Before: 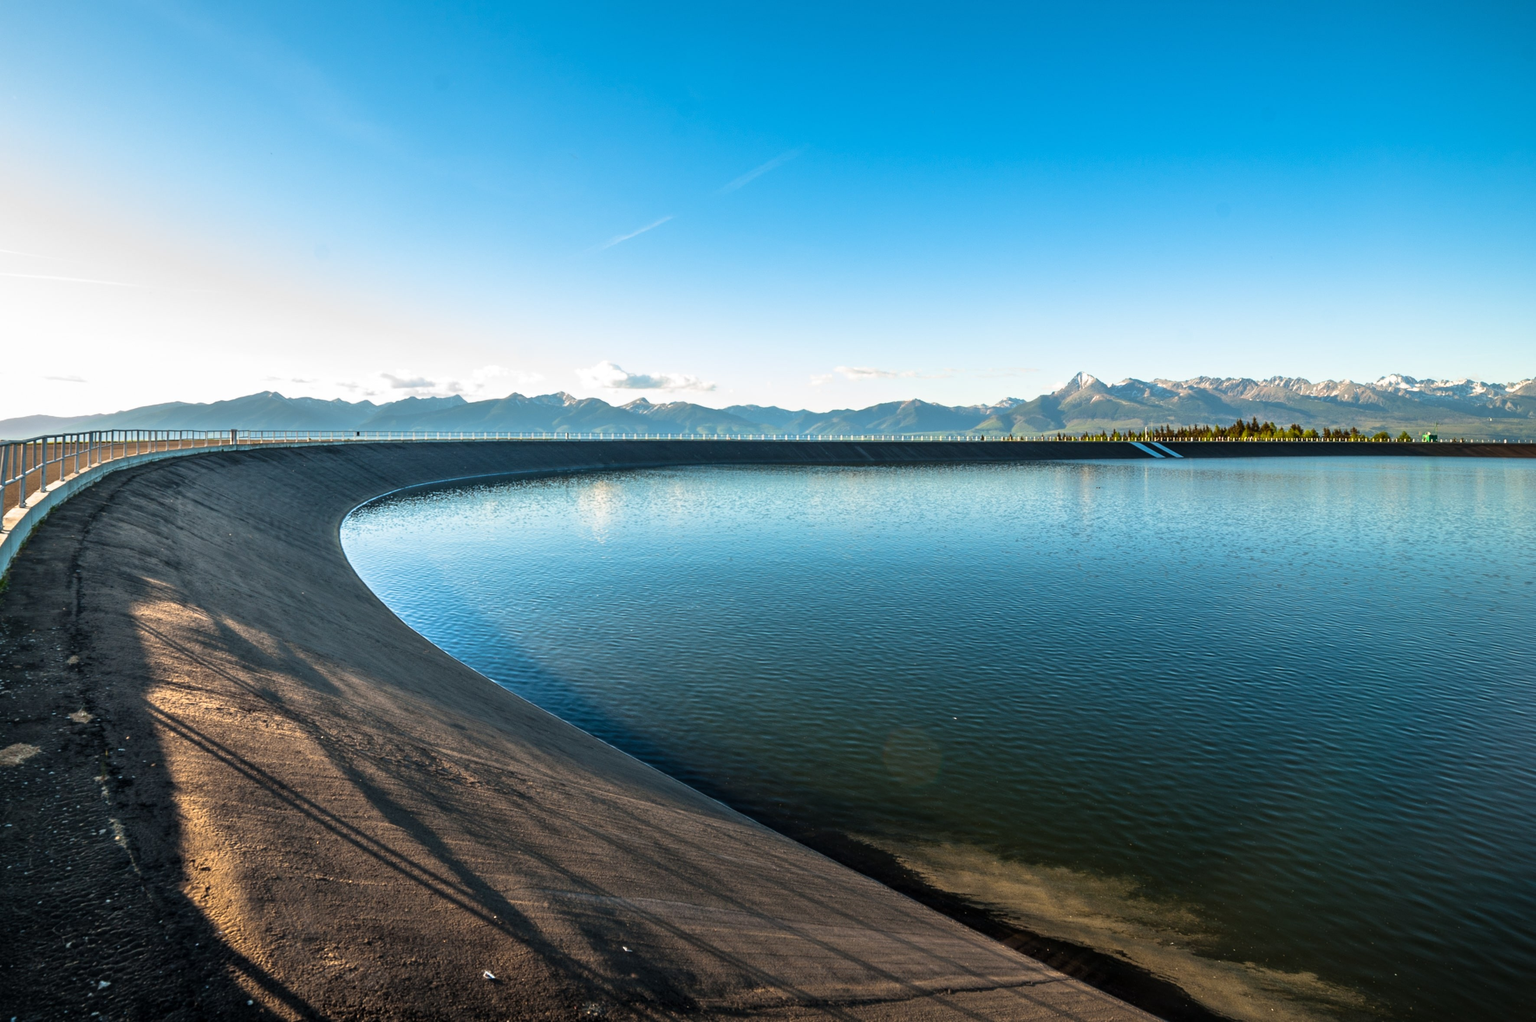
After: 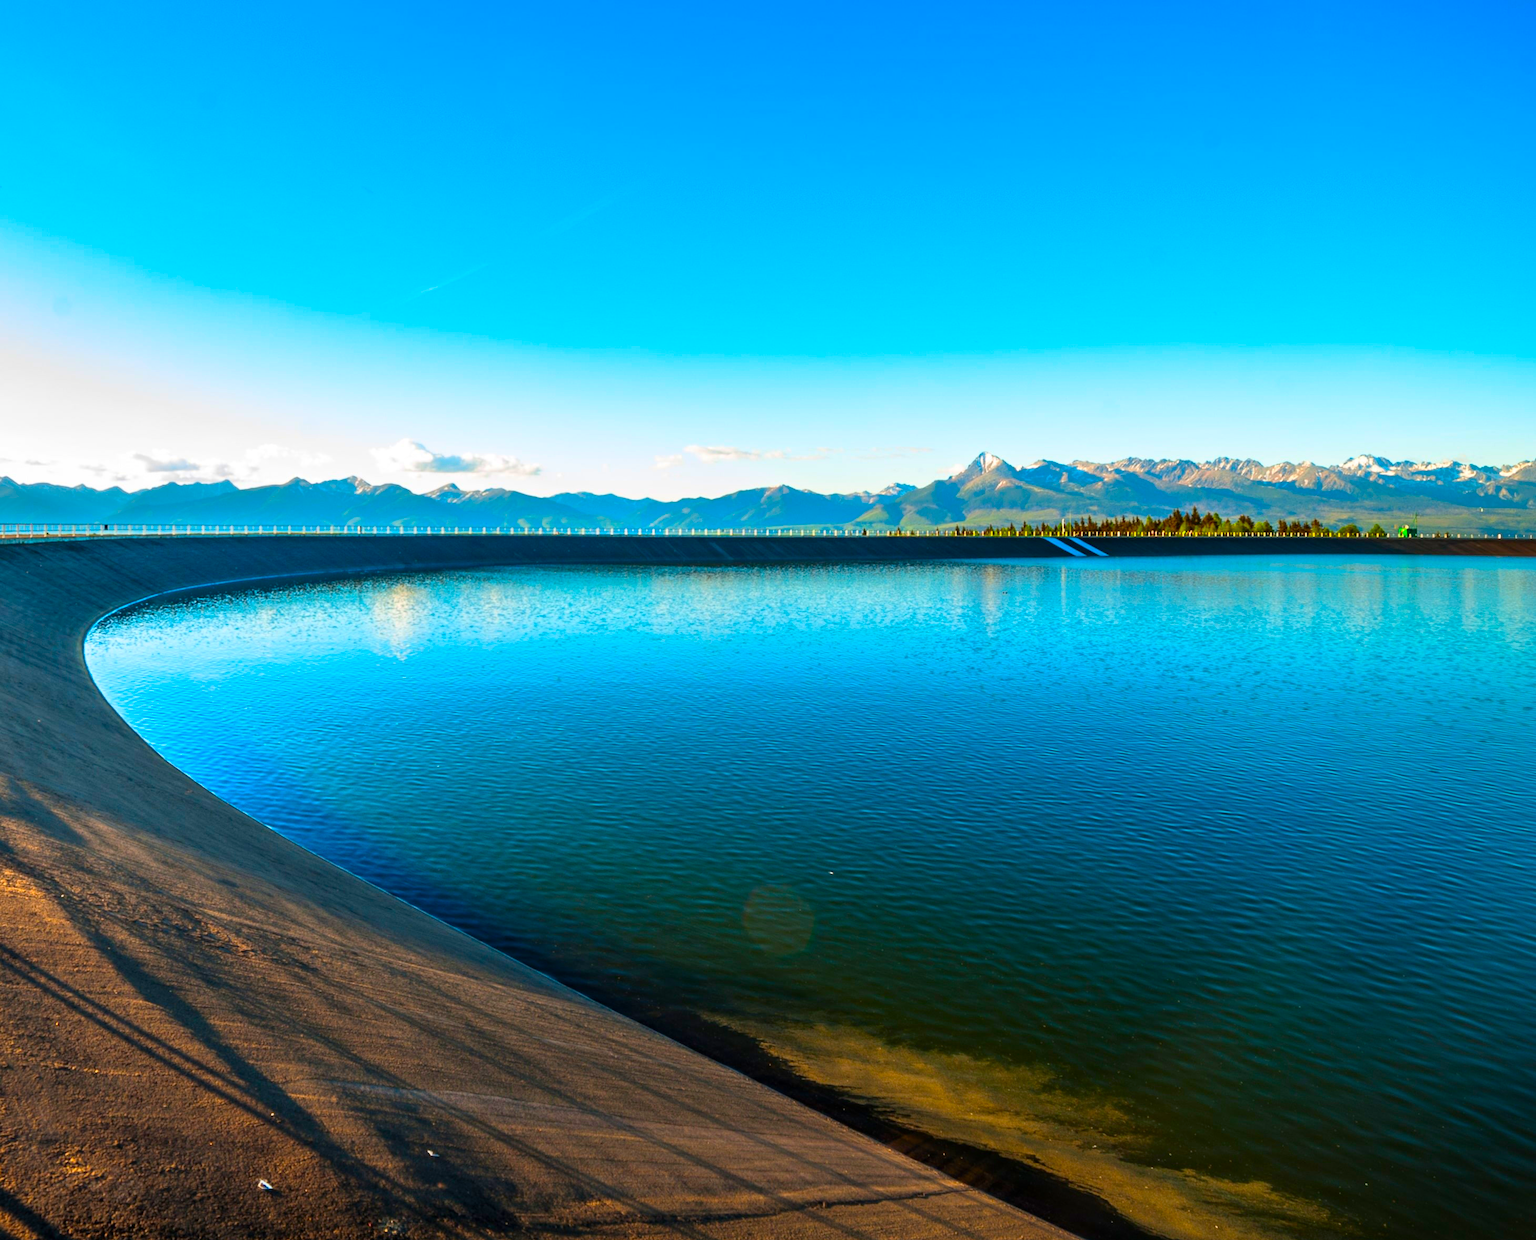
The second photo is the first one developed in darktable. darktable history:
crop: left 17.651%, bottom 0.048%
color correction: highlights b* 0.024, saturation 2.17
